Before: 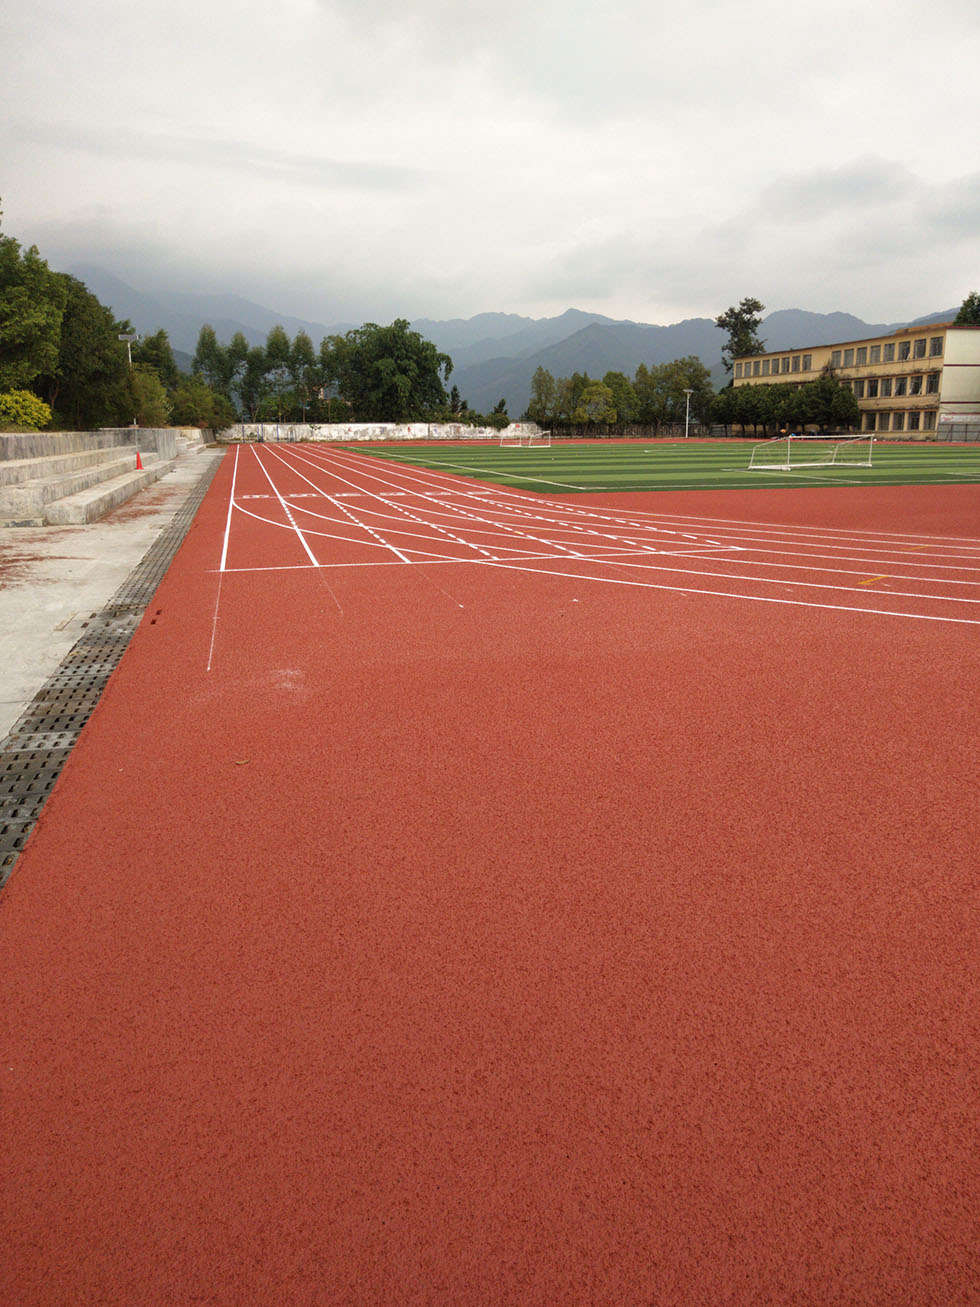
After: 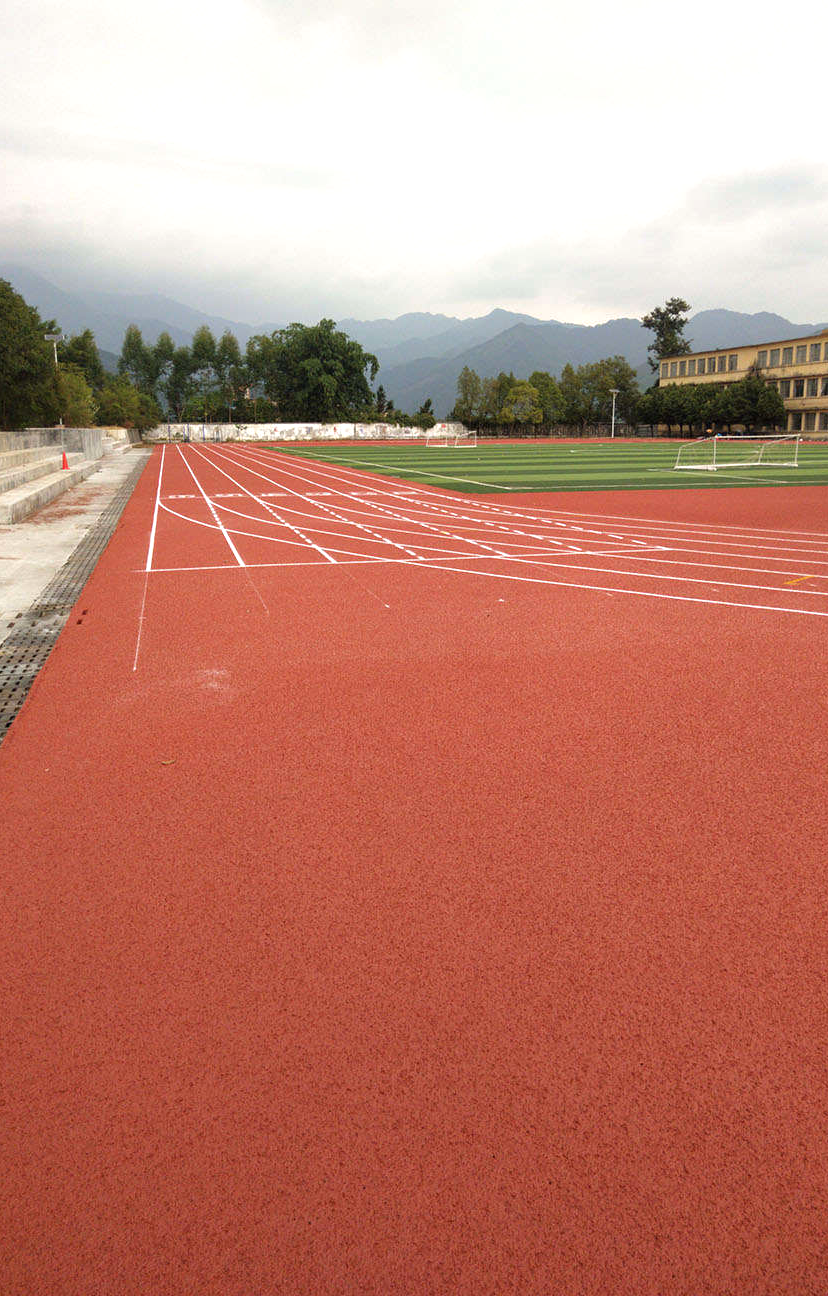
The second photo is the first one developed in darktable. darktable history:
exposure: exposure 0.3 EV, compensate highlight preservation false
crop: left 7.598%, right 7.873%
color balance rgb: global vibrance 6.81%, saturation formula JzAzBz (2021)
